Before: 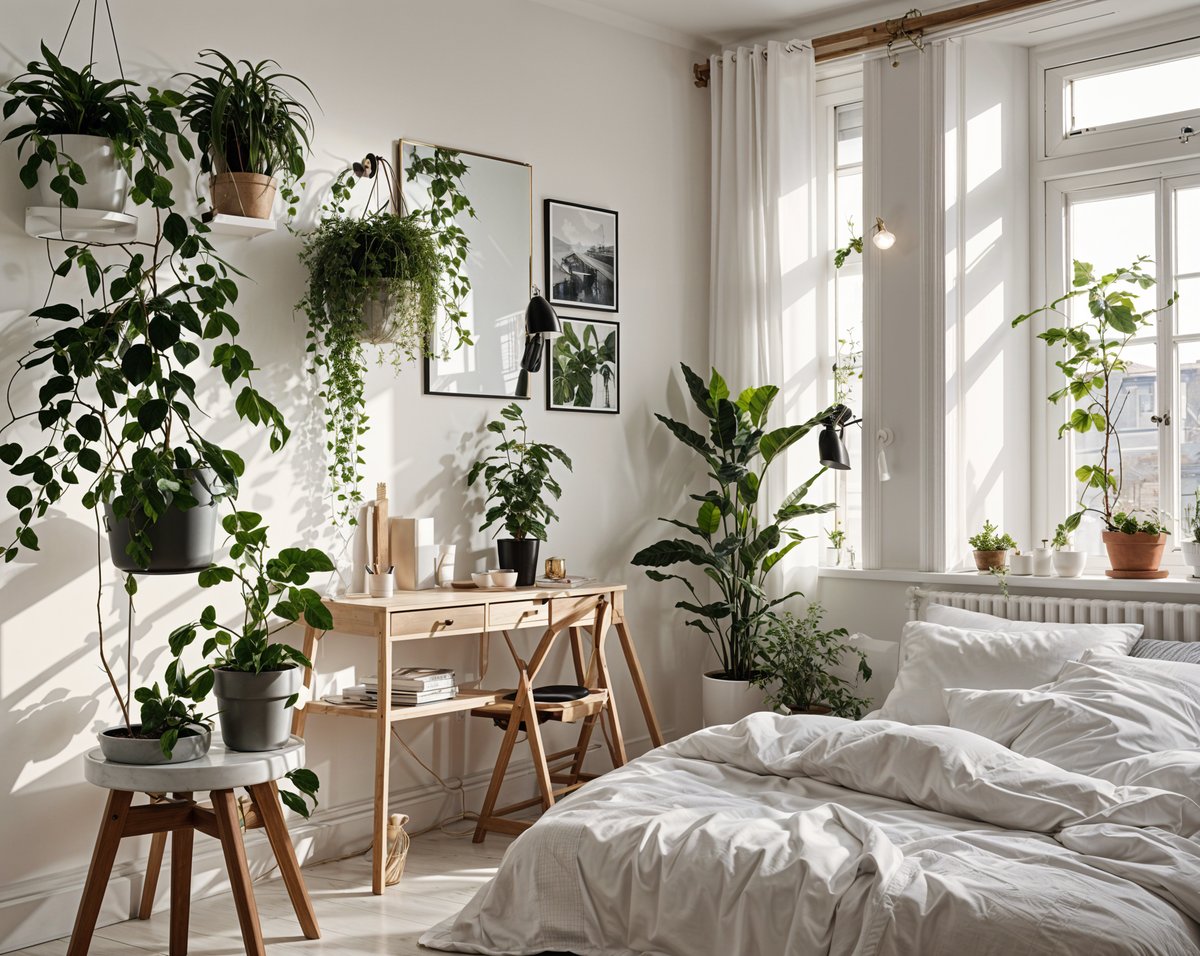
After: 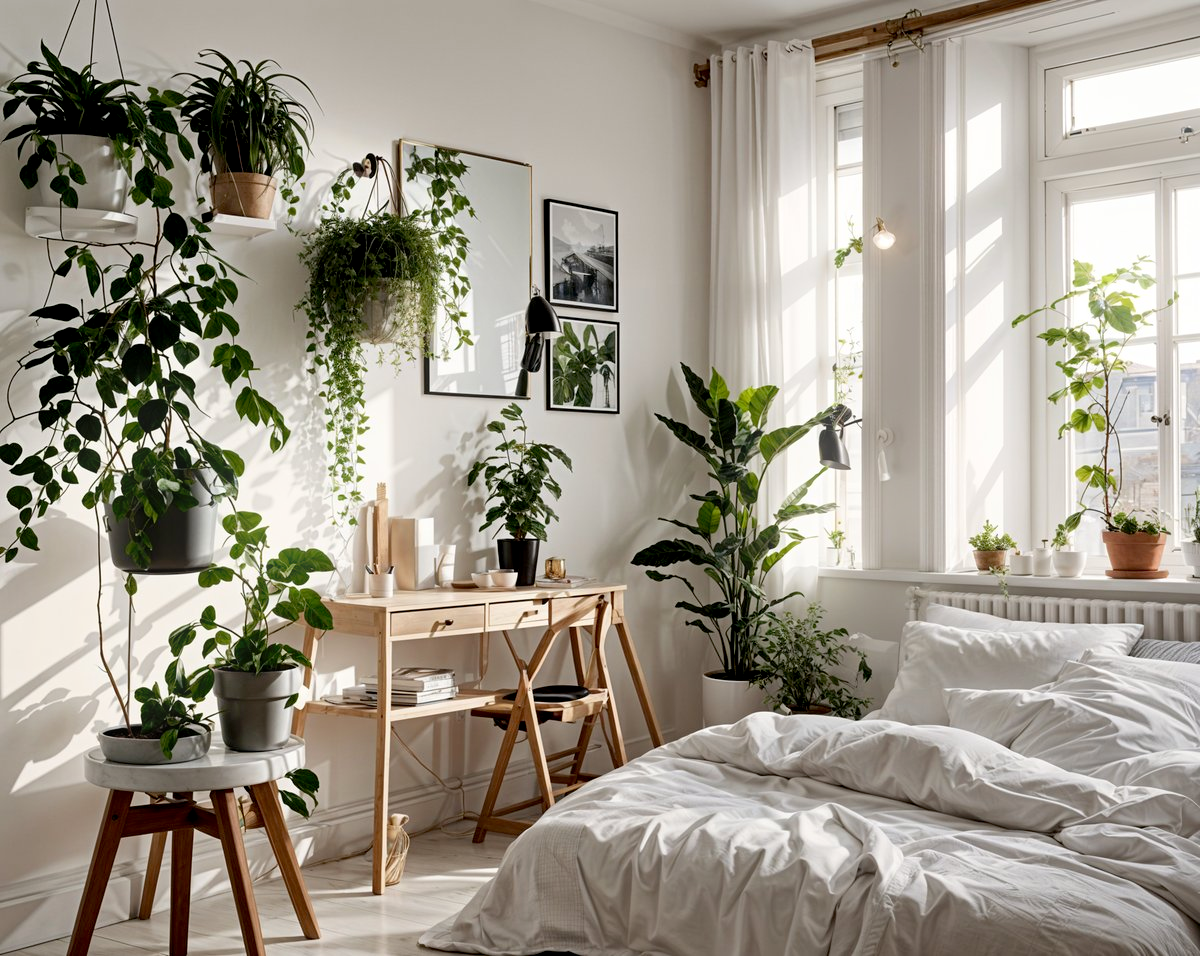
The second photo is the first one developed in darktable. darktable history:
bloom: size 9%, threshold 100%, strength 7%
exposure: black level correction 0.009, exposure 0.014 EV, compensate highlight preservation false
